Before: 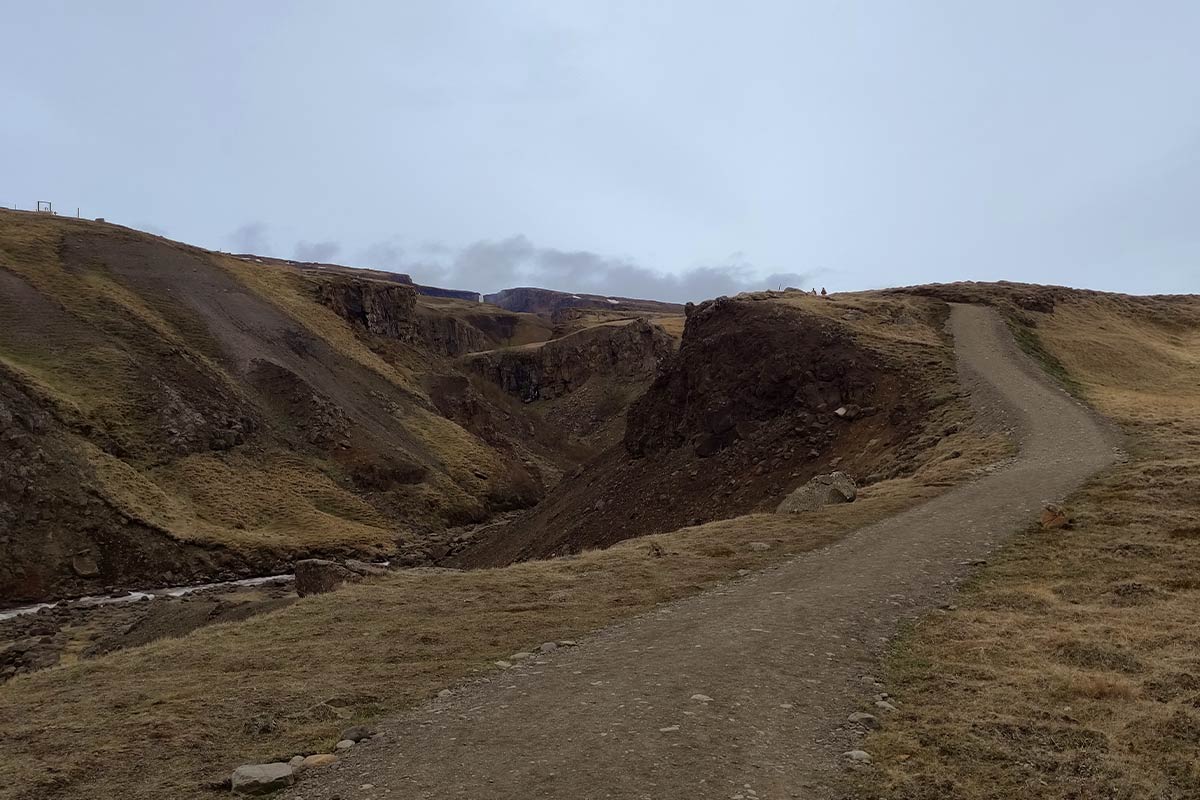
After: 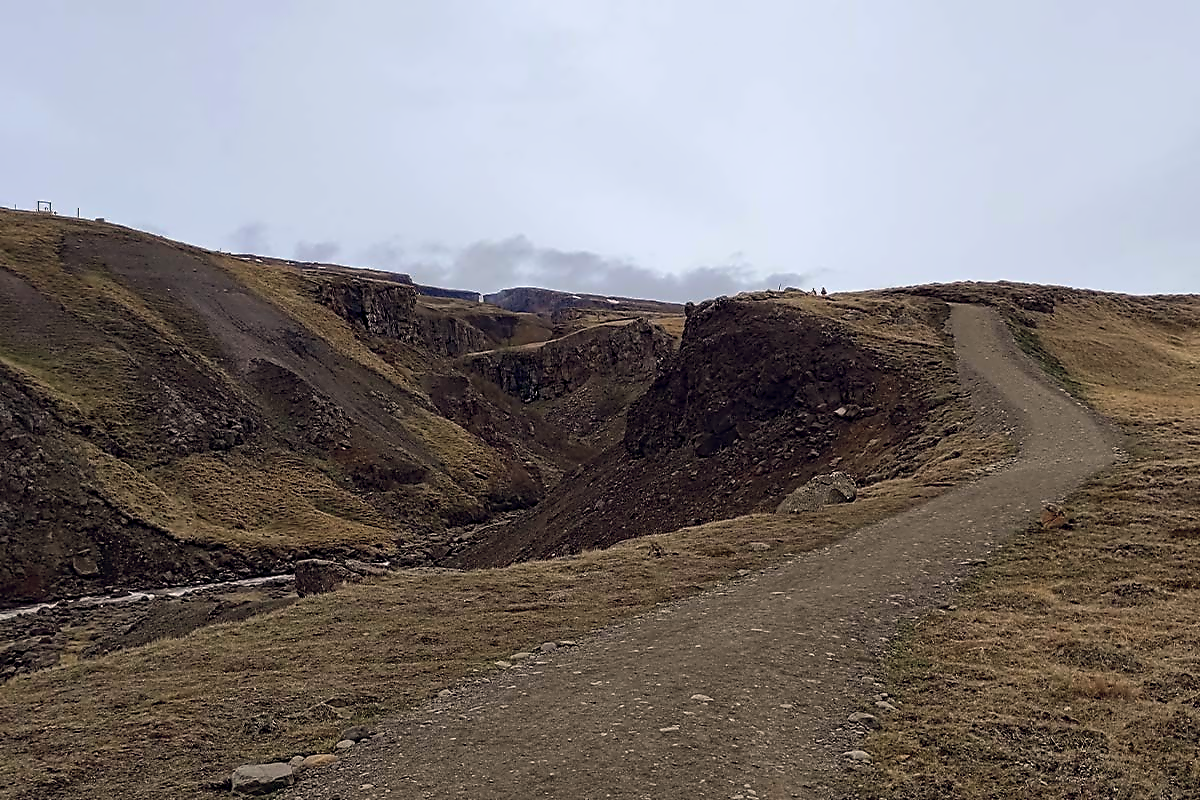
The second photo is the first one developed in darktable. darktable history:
tone equalizer: on, module defaults
contrast equalizer: y [[0.5, 0.5, 0.5, 0.515, 0.749, 0.84], [0.5 ×6], [0.5 ×6], [0, 0, 0, 0.001, 0.067, 0.262], [0 ×6]]
color balance rgb: shadows lift › hue 87.51°, highlights gain › chroma 1.62%, highlights gain › hue 55.1°, global offset › chroma 0.06%, global offset › hue 253.66°, linear chroma grading › global chroma 0.5%
exposure: black level correction 0.001, exposure 0.191 EV, compensate highlight preservation false
